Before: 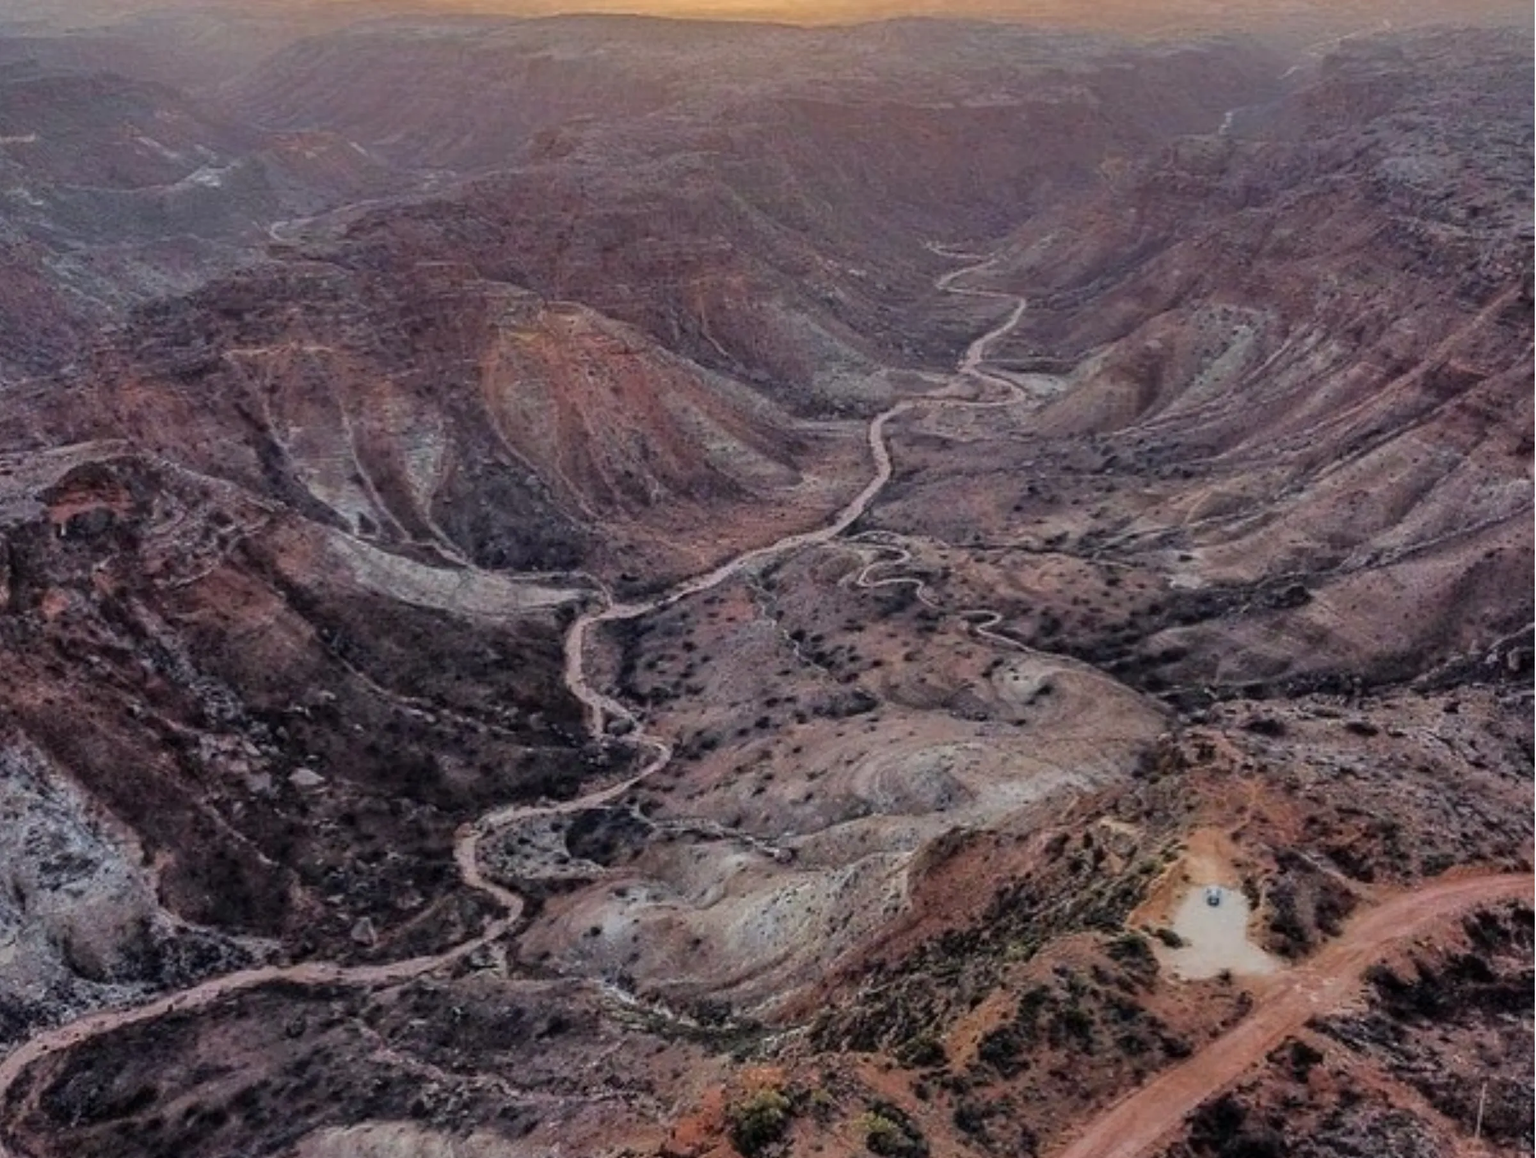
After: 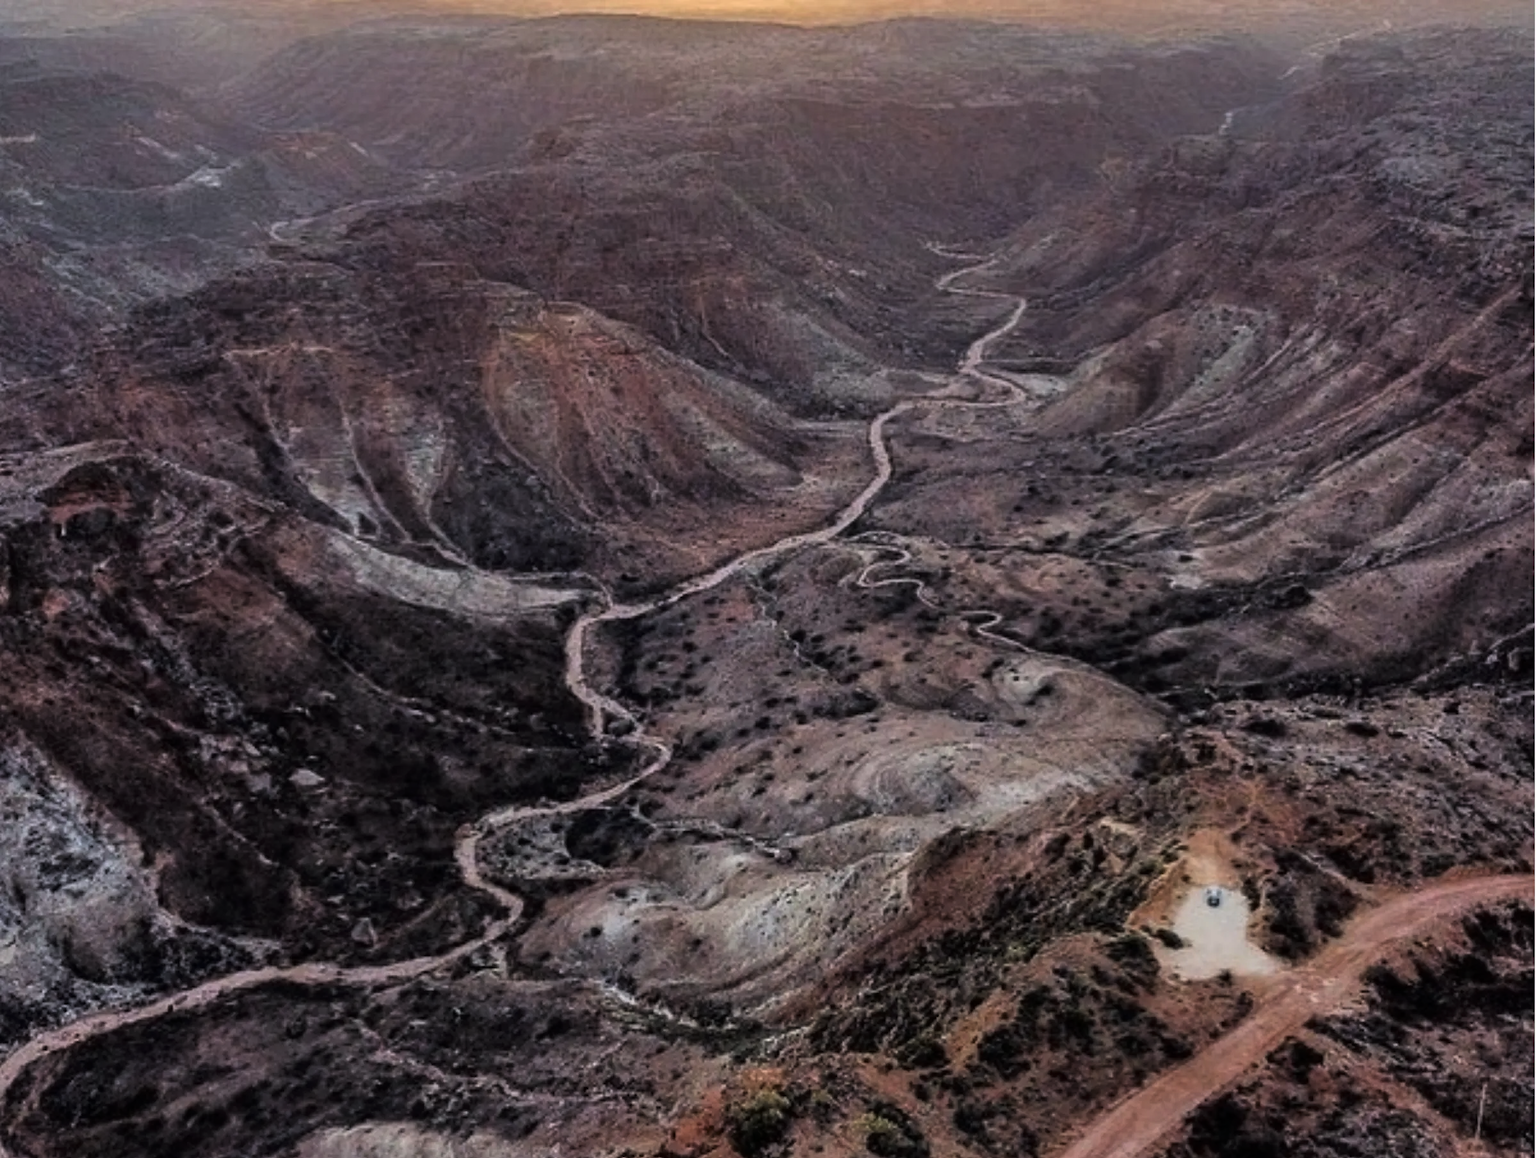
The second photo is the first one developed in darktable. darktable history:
base curve: curves: ch0 [(0, 0) (0.666, 0.806) (1, 1)]
tone curve: curves: ch0 [(0, 0) (0.153, 0.06) (1, 1)], color space Lab, linked channels, preserve colors none
